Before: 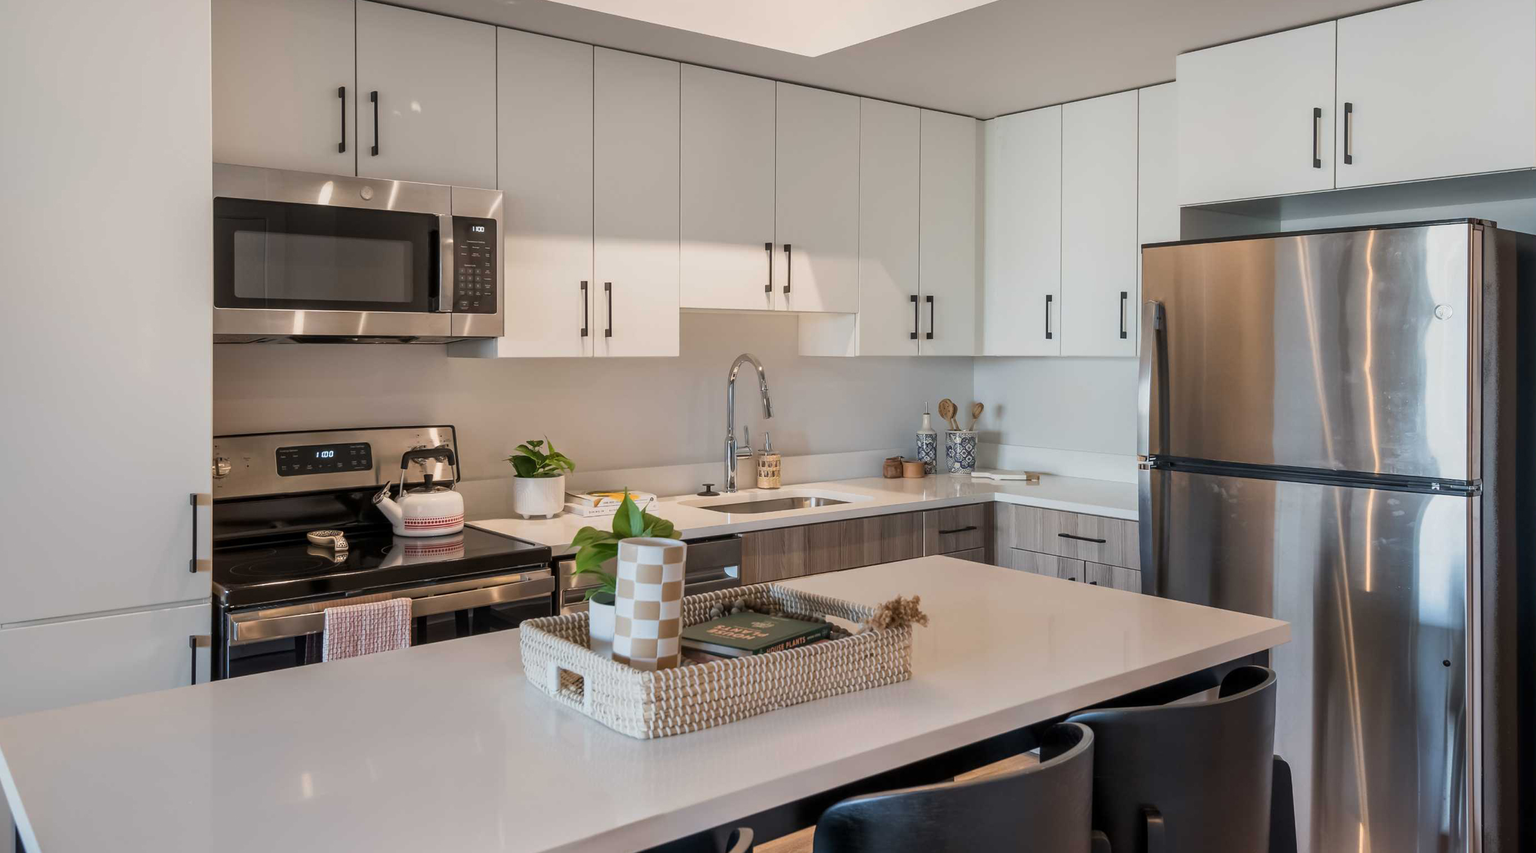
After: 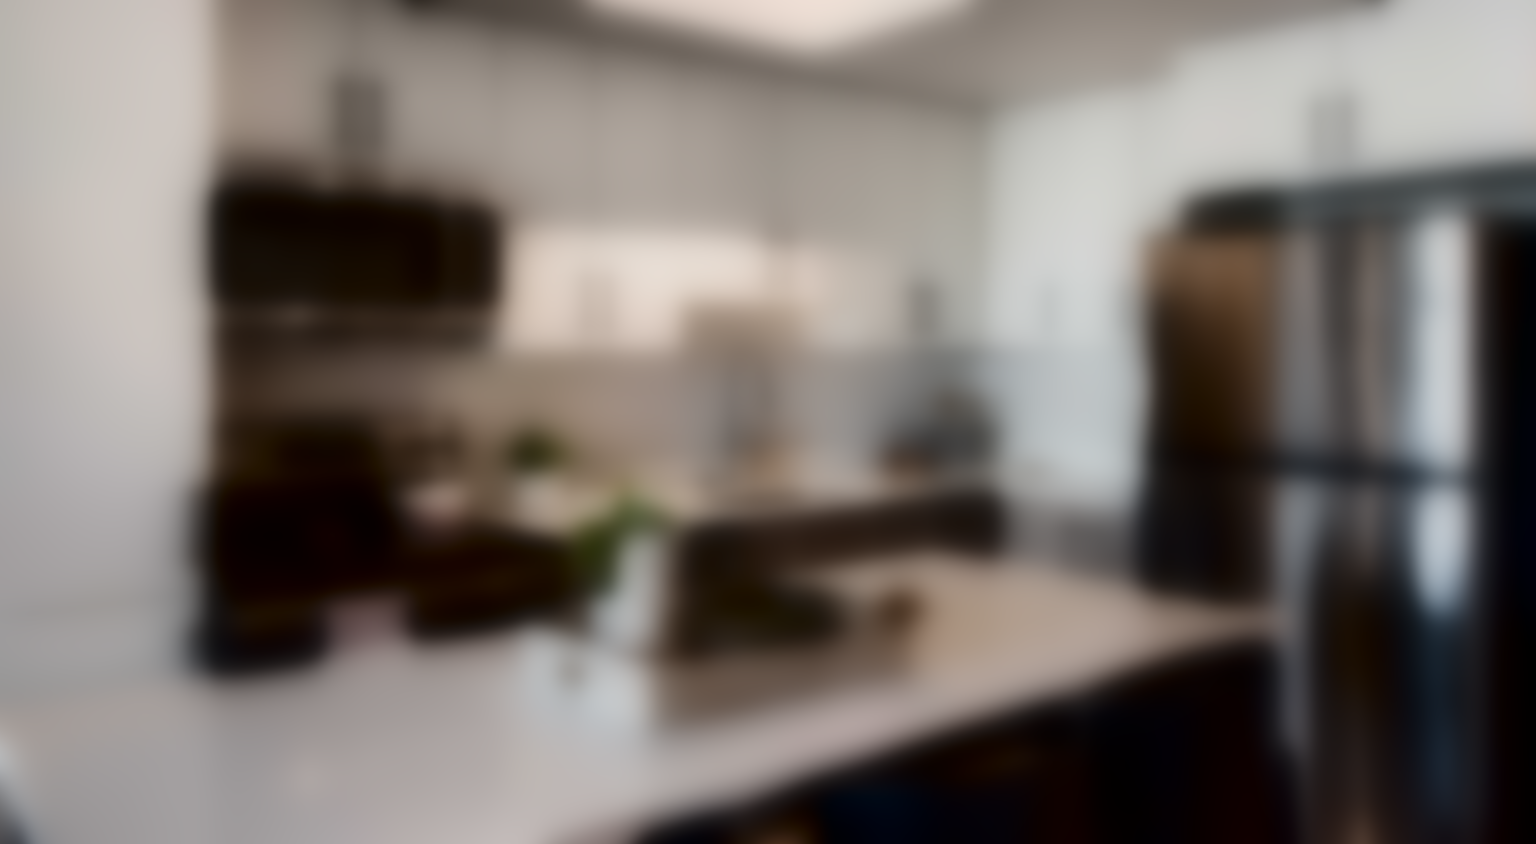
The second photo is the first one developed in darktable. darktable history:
crop: top 1.049%, right 0.001%
lowpass: radius 31.92, contrast 1.72, brightness -0.98, saturation 0.94
